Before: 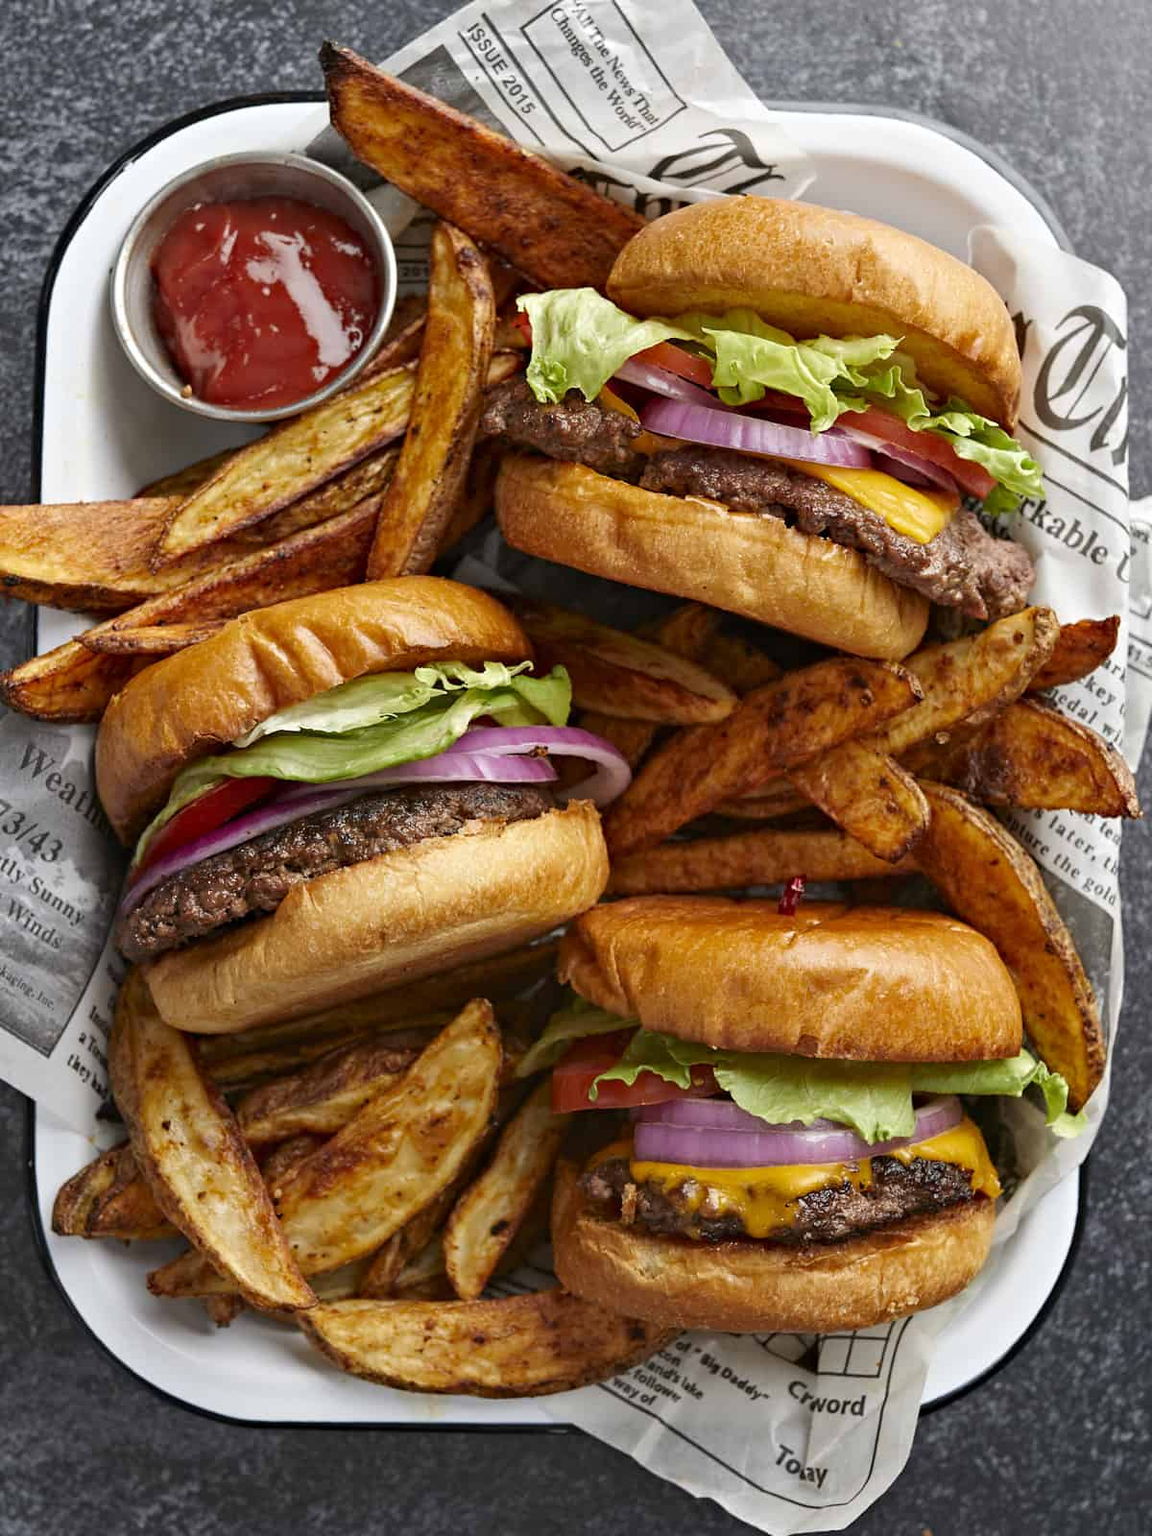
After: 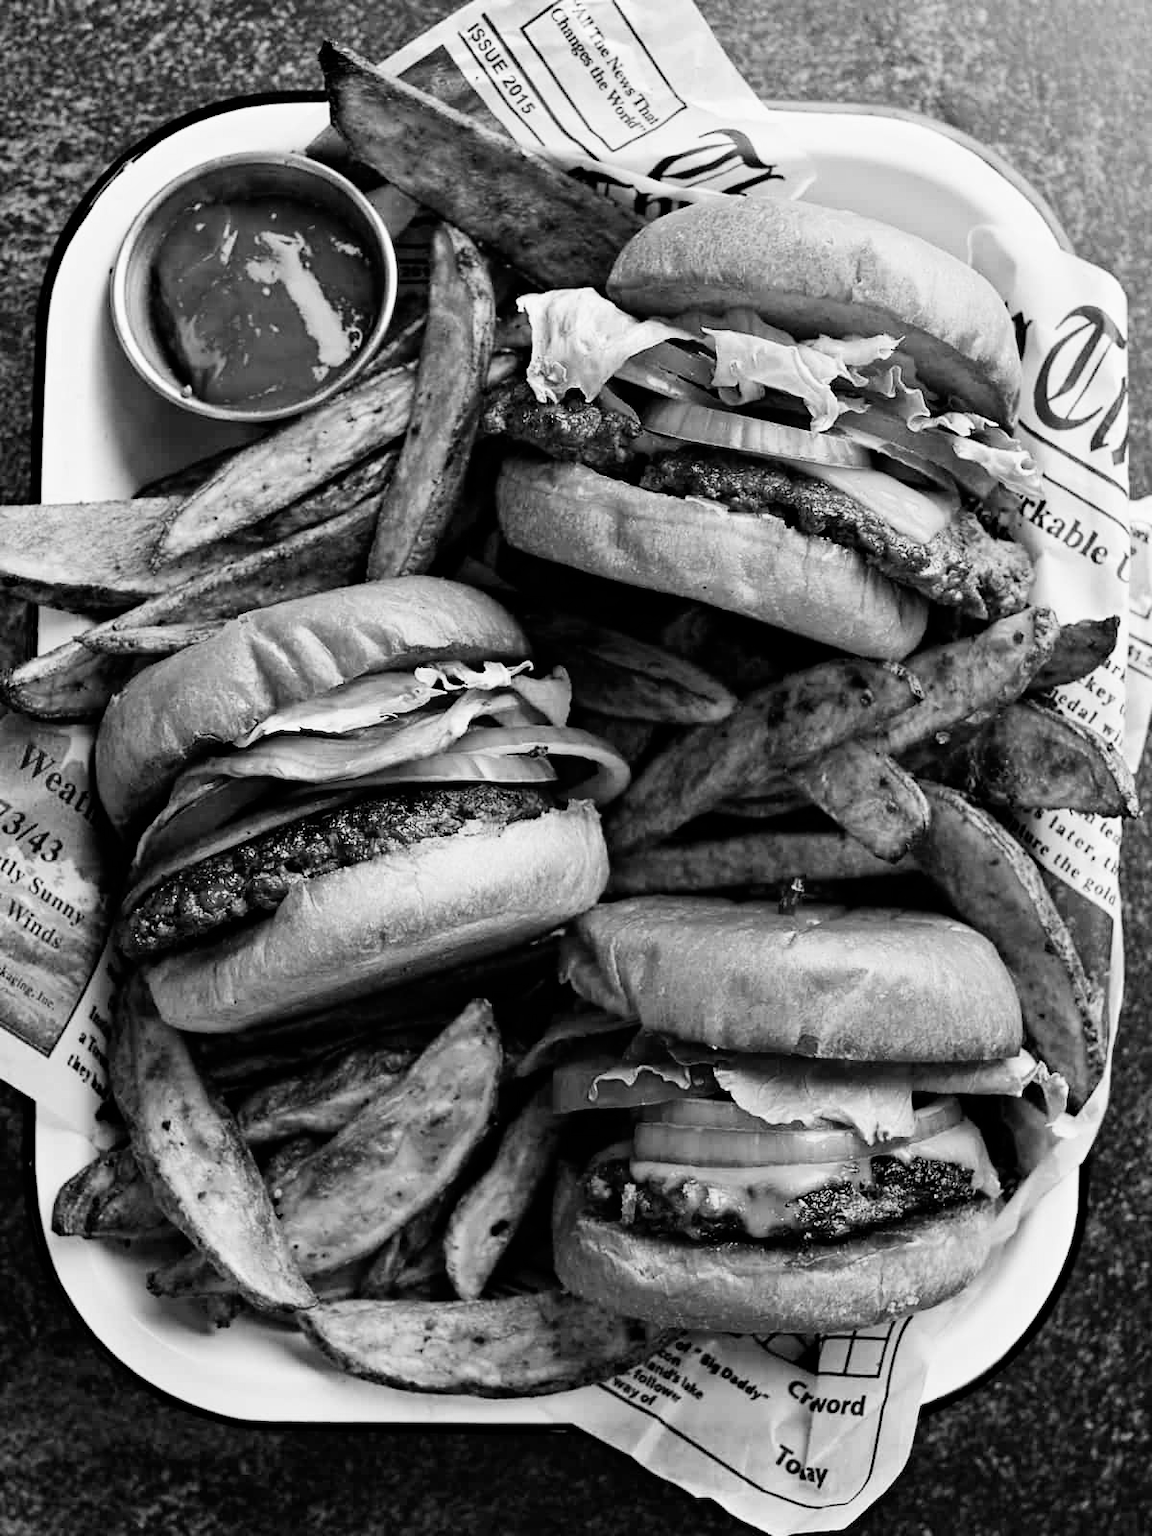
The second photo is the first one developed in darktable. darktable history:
filmic rgb: black relative exposure -5.42 EV, white relative exposure 2.85 EV, dynamic range scaling -37.73%, hardness 4, contrast 1.605, highlights saturation mix -0.93%
monochrome: on, module defaults
tone equalizer: on, module defaults
